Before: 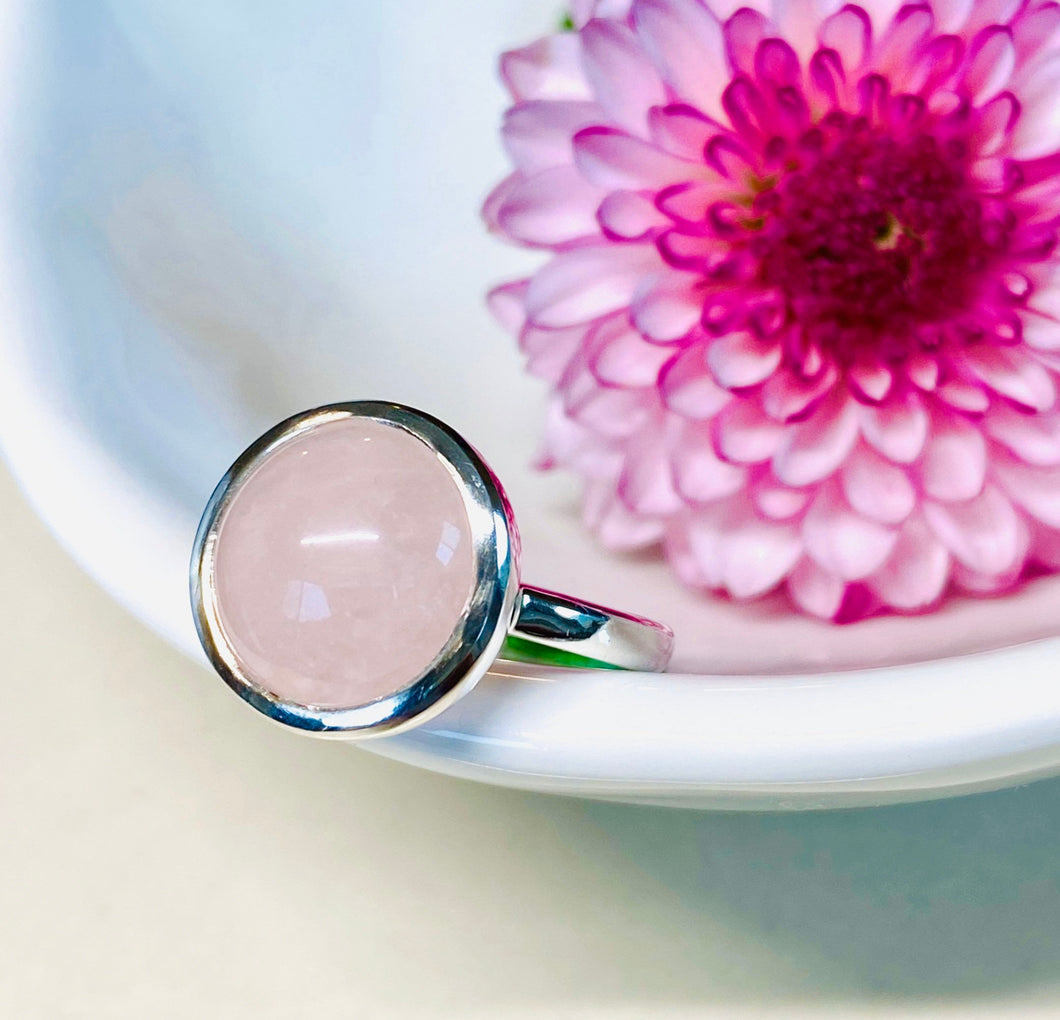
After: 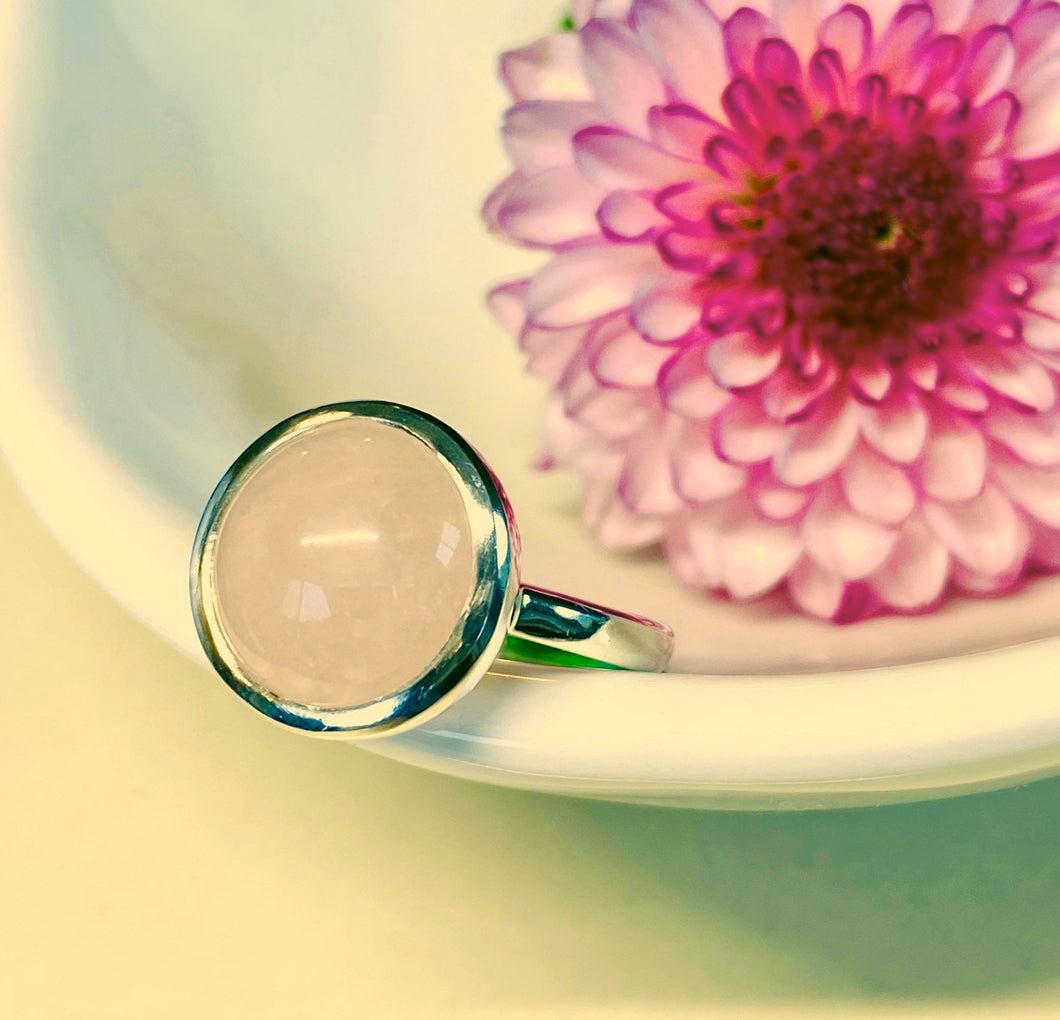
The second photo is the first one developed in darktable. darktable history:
color correction: highlights a* 5.62, highlights b* 32.84, shadows a* -25.54, shadows b* 3.89
